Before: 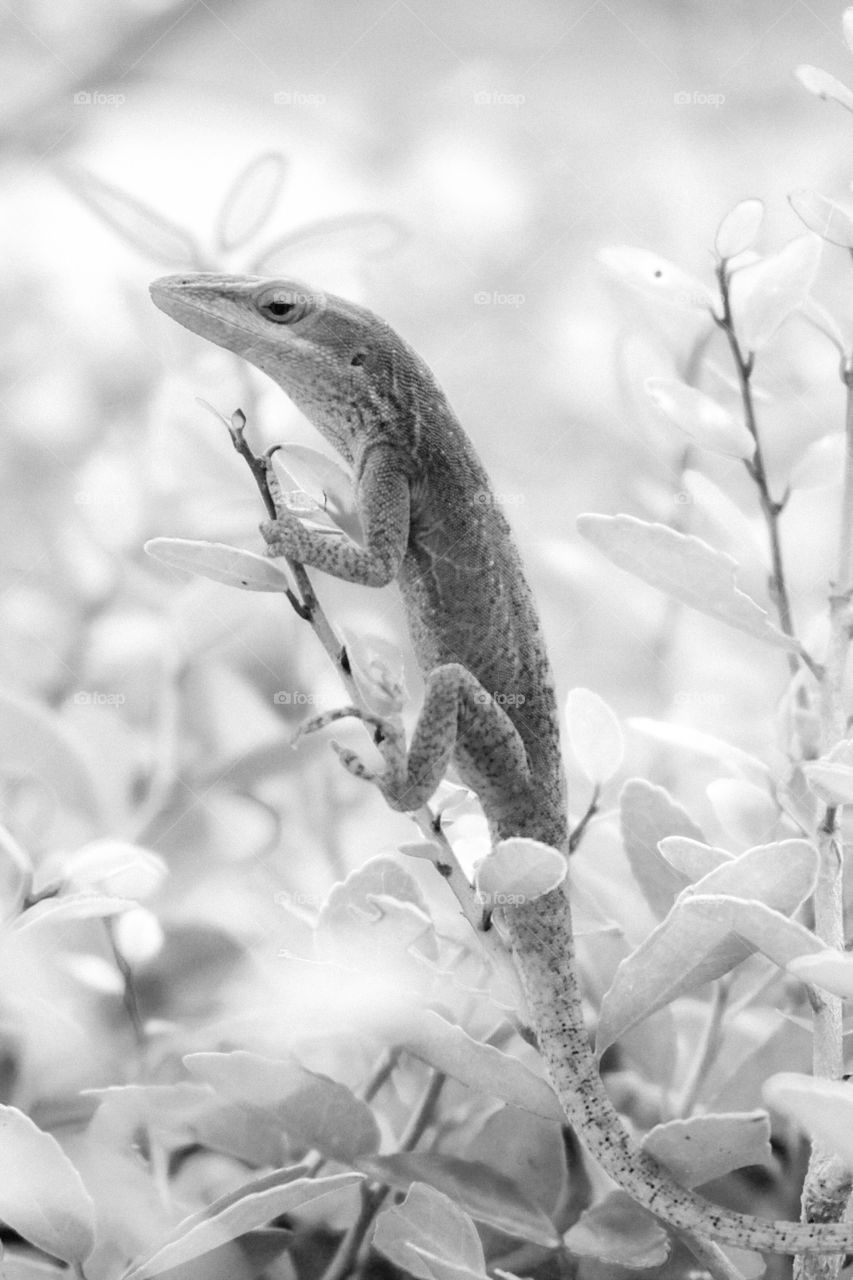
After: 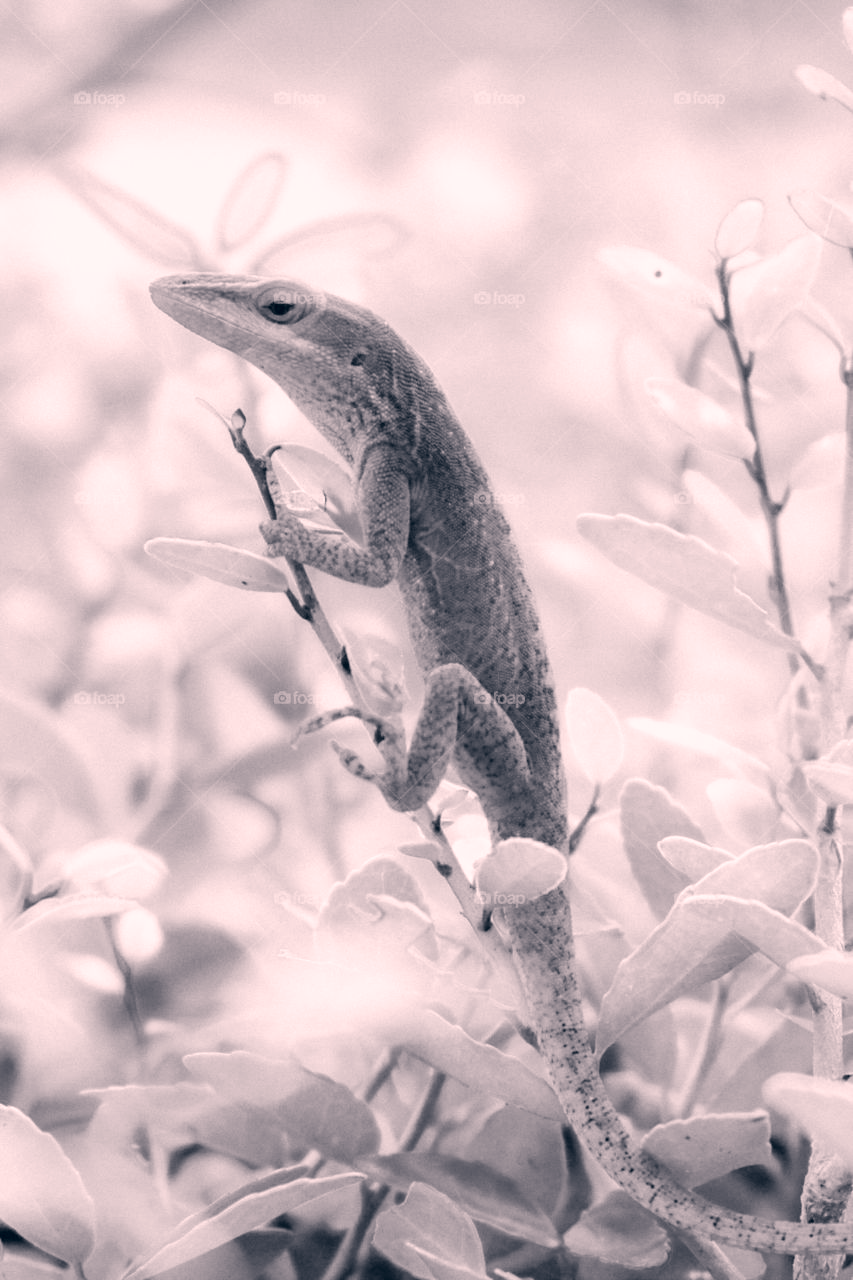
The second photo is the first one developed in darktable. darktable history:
color correction: highlights a* 14.24, highlights b* 5.71, shadows a* -5.1, shadows b* -15.41, saturation 0.836
